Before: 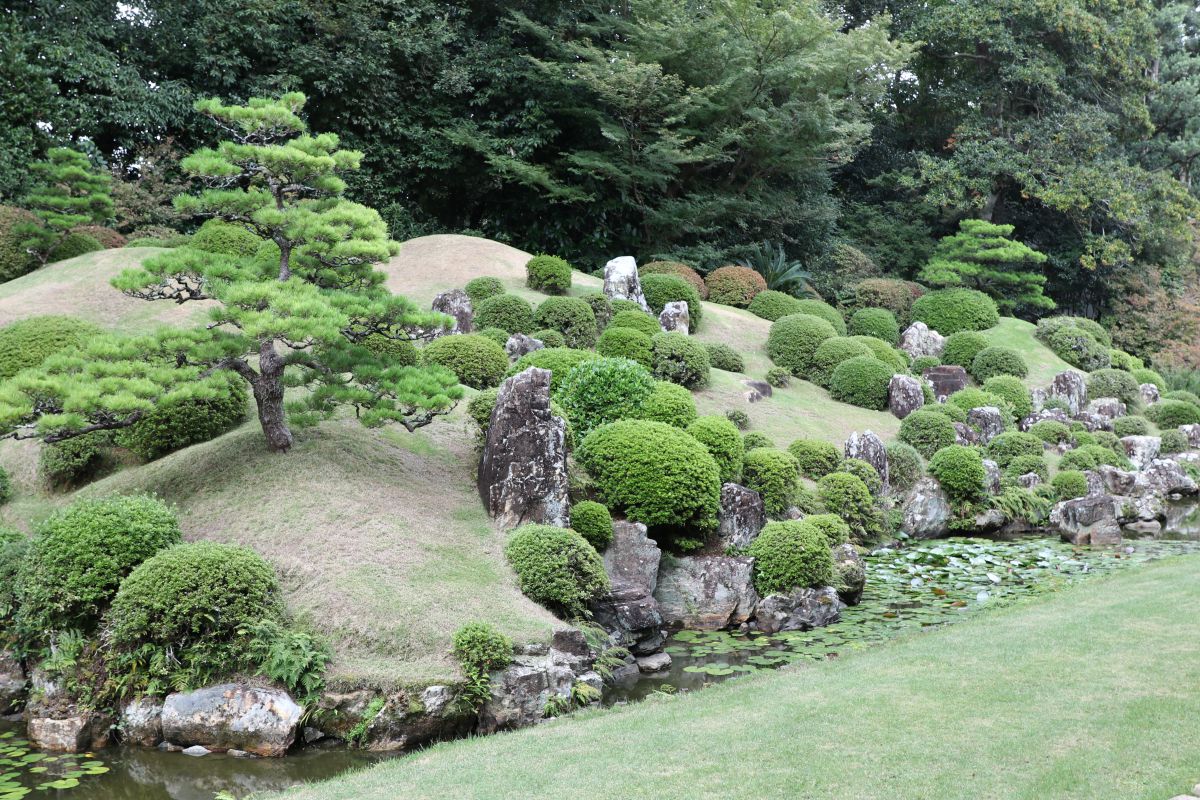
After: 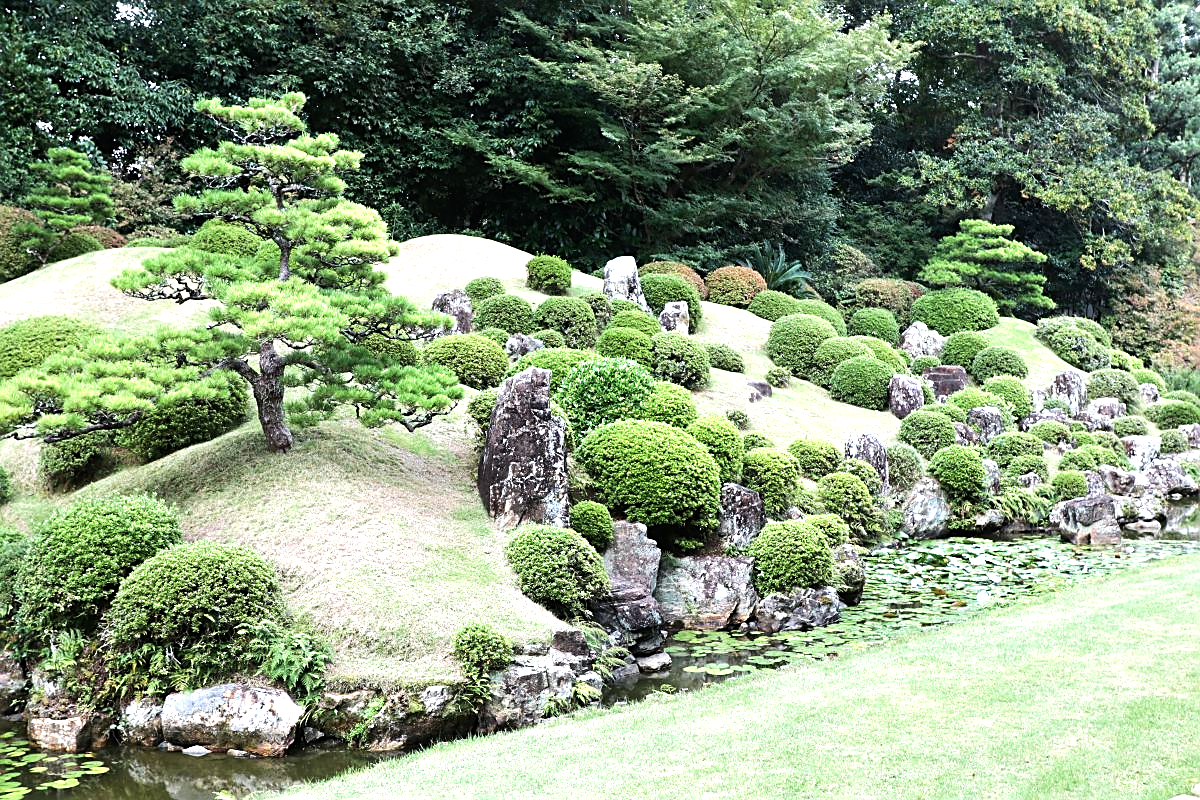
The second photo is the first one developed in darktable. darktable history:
tone equalizer: -8 EV -0.75 EV, -7 EV -0.7 EV, -6 EV -0.6 EV, -5 EV -0.4 EV, -3 EV 0.4 EV, -2 EV 0.6 EV, -1 EV 0.7 EV, +0 EV 0.75 EV, edges refinement/feathering 500, mask exposure compensation -1.57 EV, preserve details no
velvia: strength 27%
sharpen: on, module defaults
exposure: exposure 0.207 EV, compensate highlight preservation false
